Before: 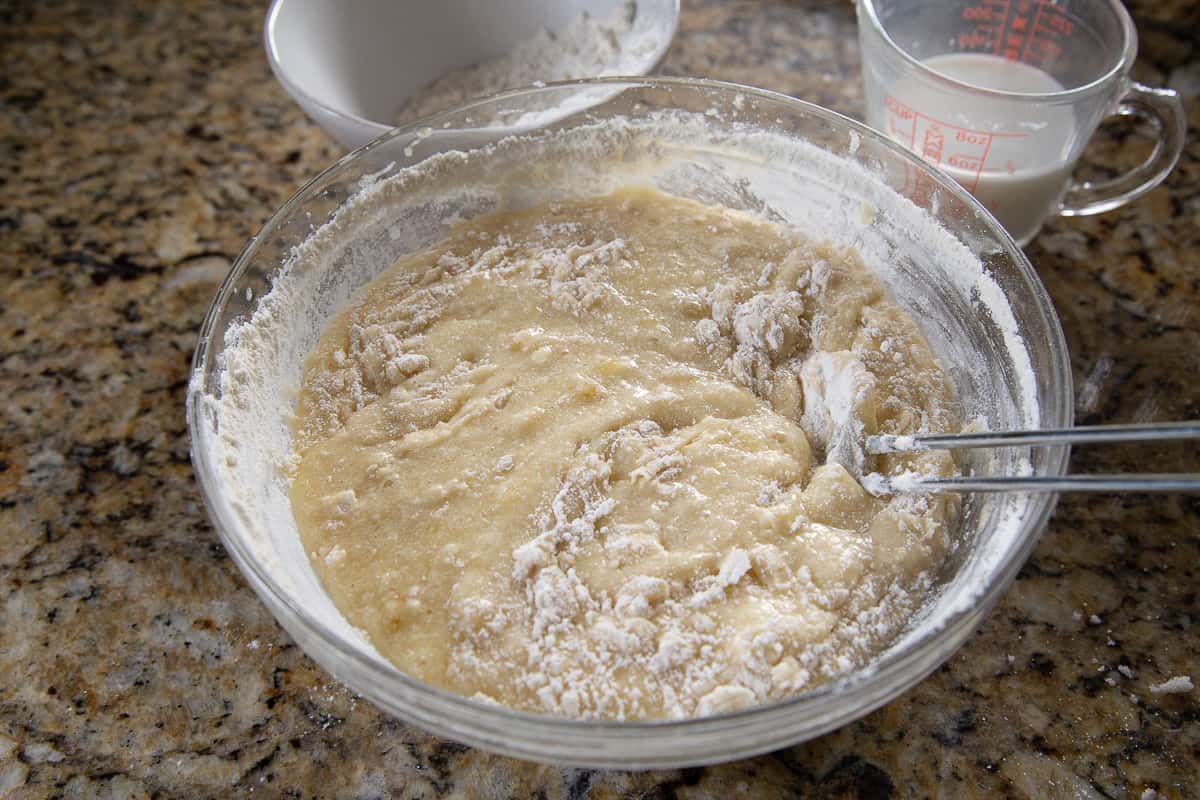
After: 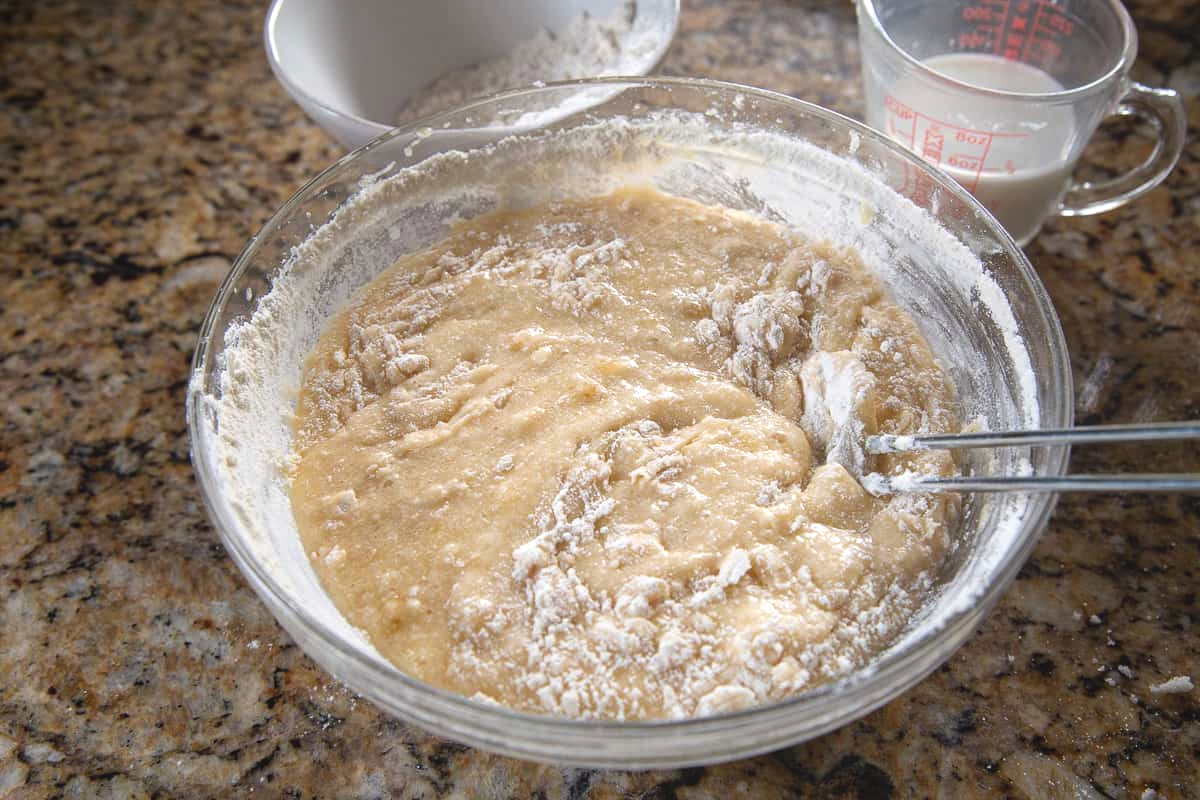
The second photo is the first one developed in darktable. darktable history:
color balance rgb: perceptual saturation grading › global saturation 0.996%, perceptual saturation grading › mid-tones 11.827%, hue shift -7.55°, perceptual brilliance grading › highlights 11.414%
local contrast: highlights 47%, shadows 3%, detail 99%
